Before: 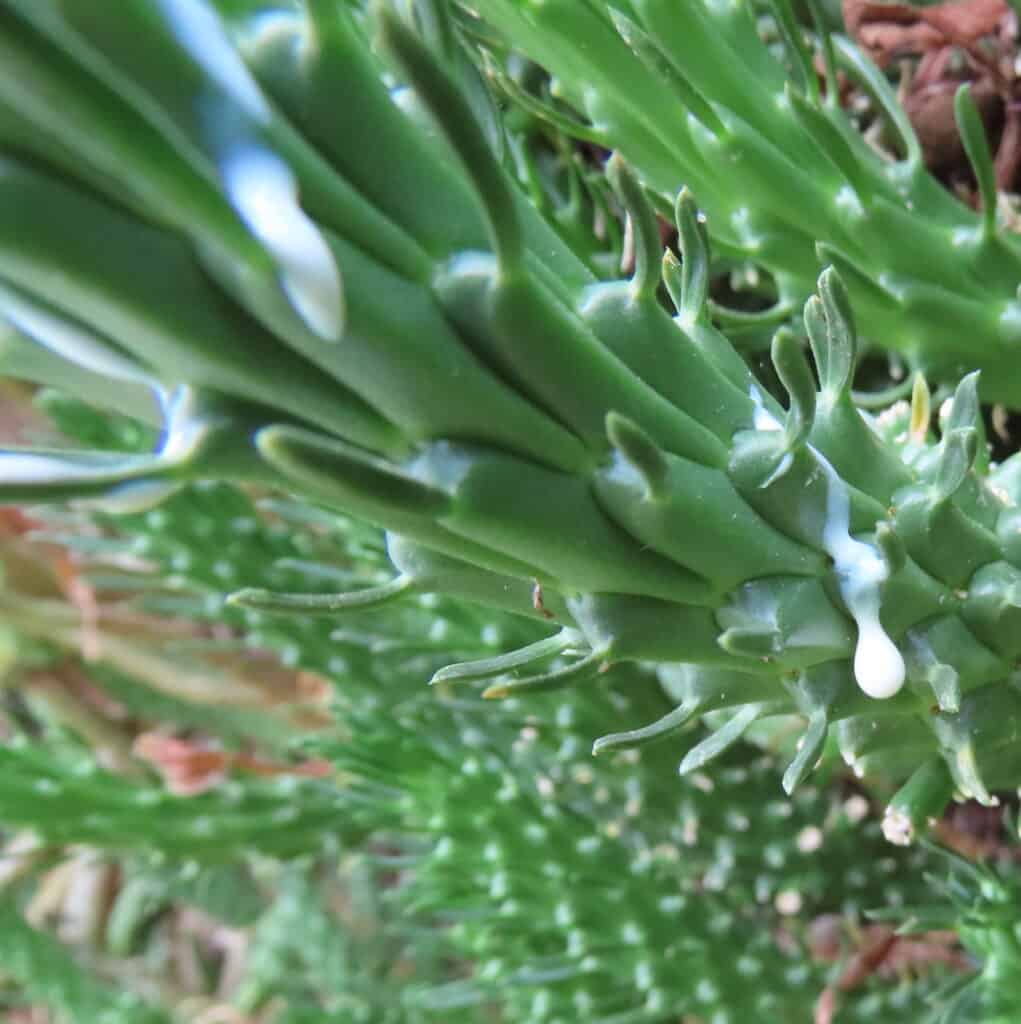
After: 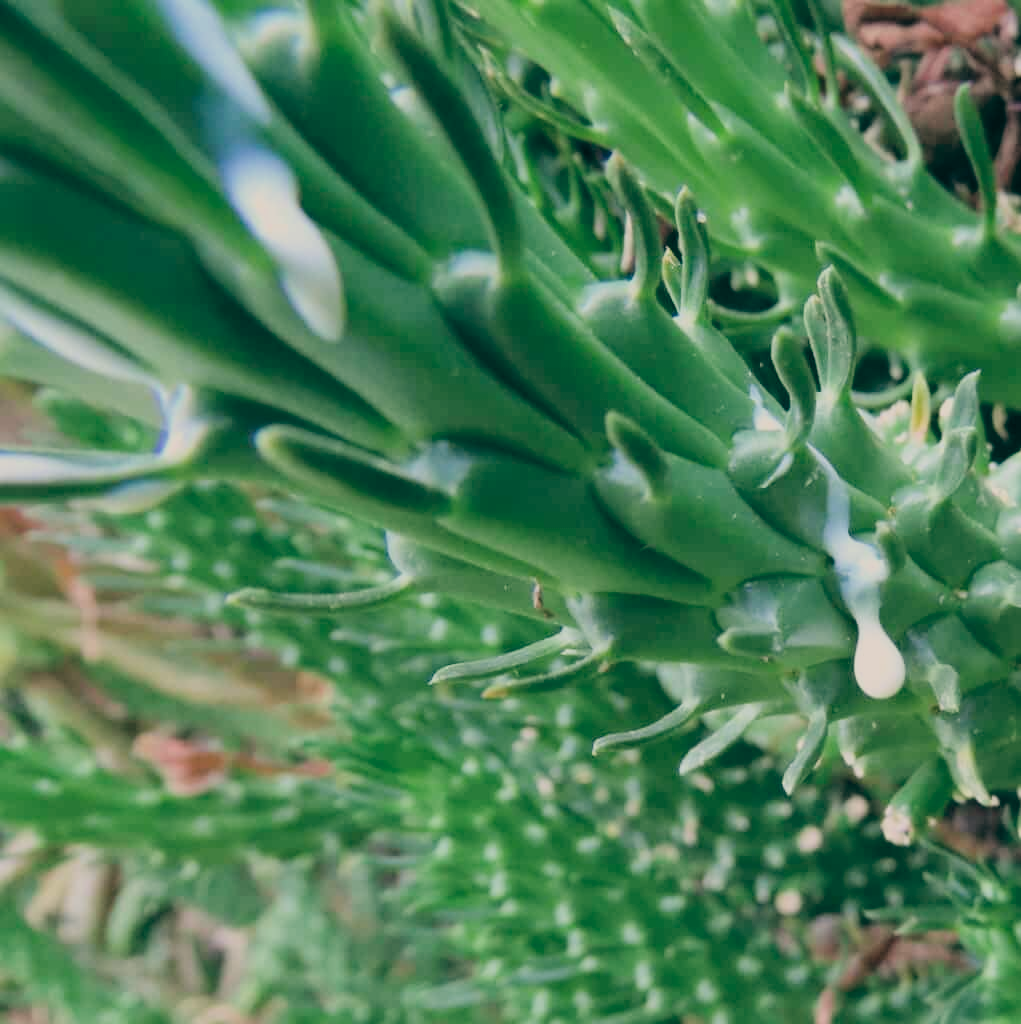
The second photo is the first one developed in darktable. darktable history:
color balance: lift [1.005, 0.99, 1.007, 1.01], gamma [1, 0.979, 1.011, 1.021], gain [0.923, 1.098, 1.025, 0.902], input saturation 90.45%, contrast 7.73%, output saturation 105.91%
filmic rgb: black relative exposure -7.65 EV, white relative exposure 4.56 EV, hardness 3.61
